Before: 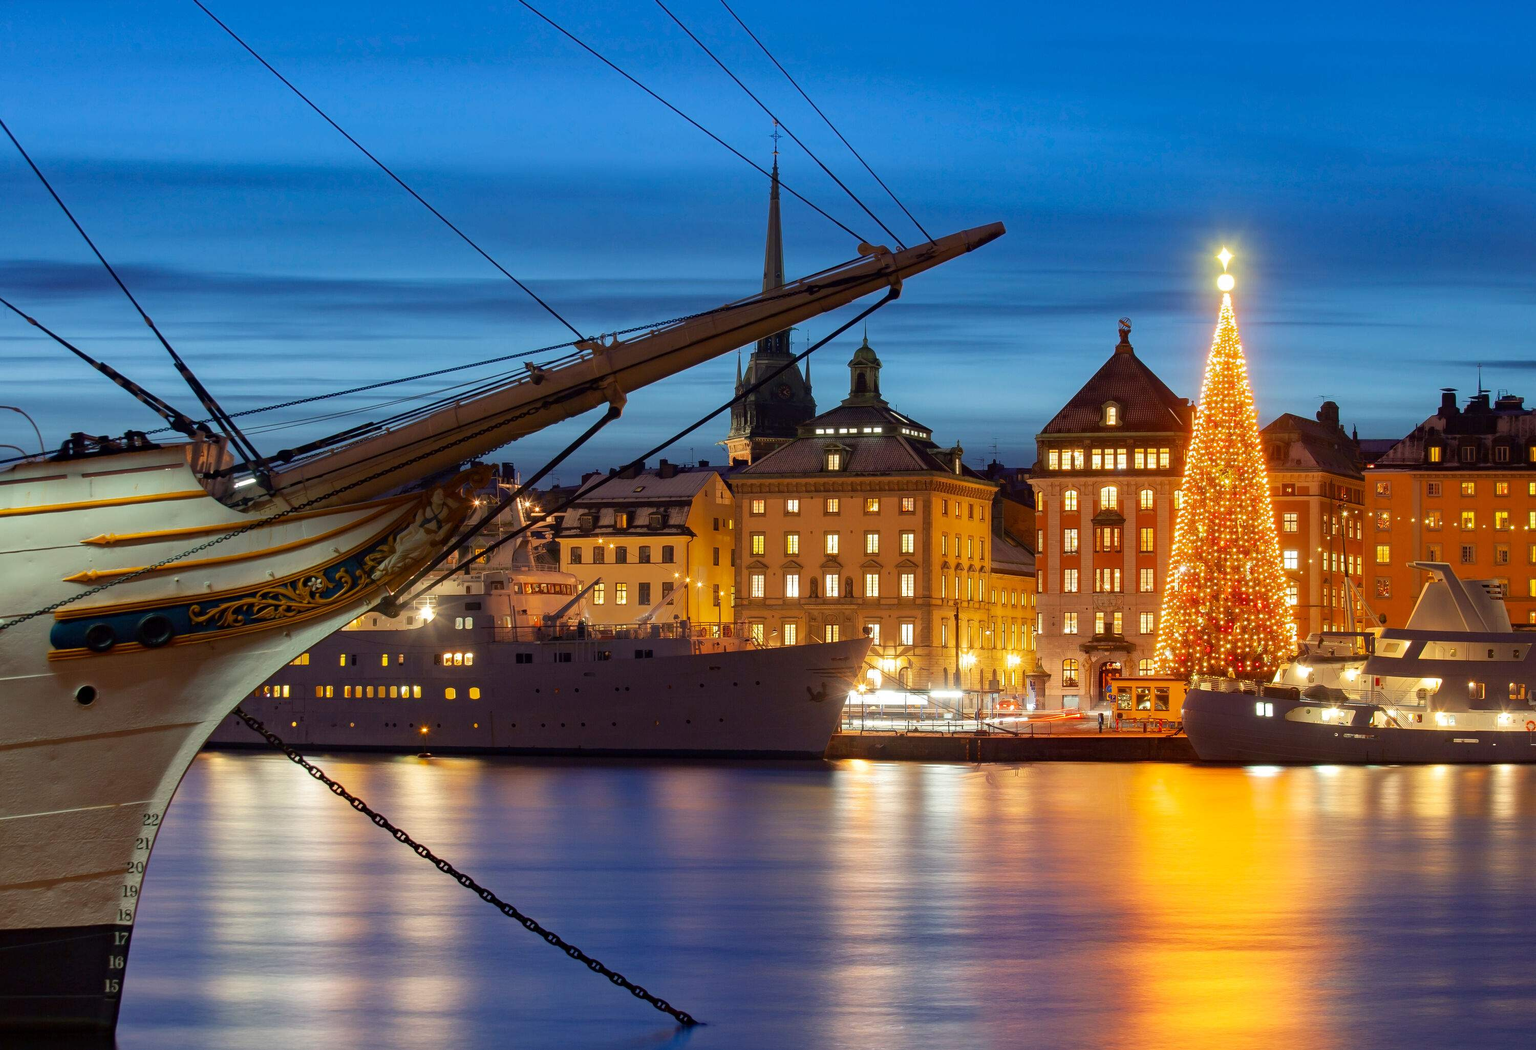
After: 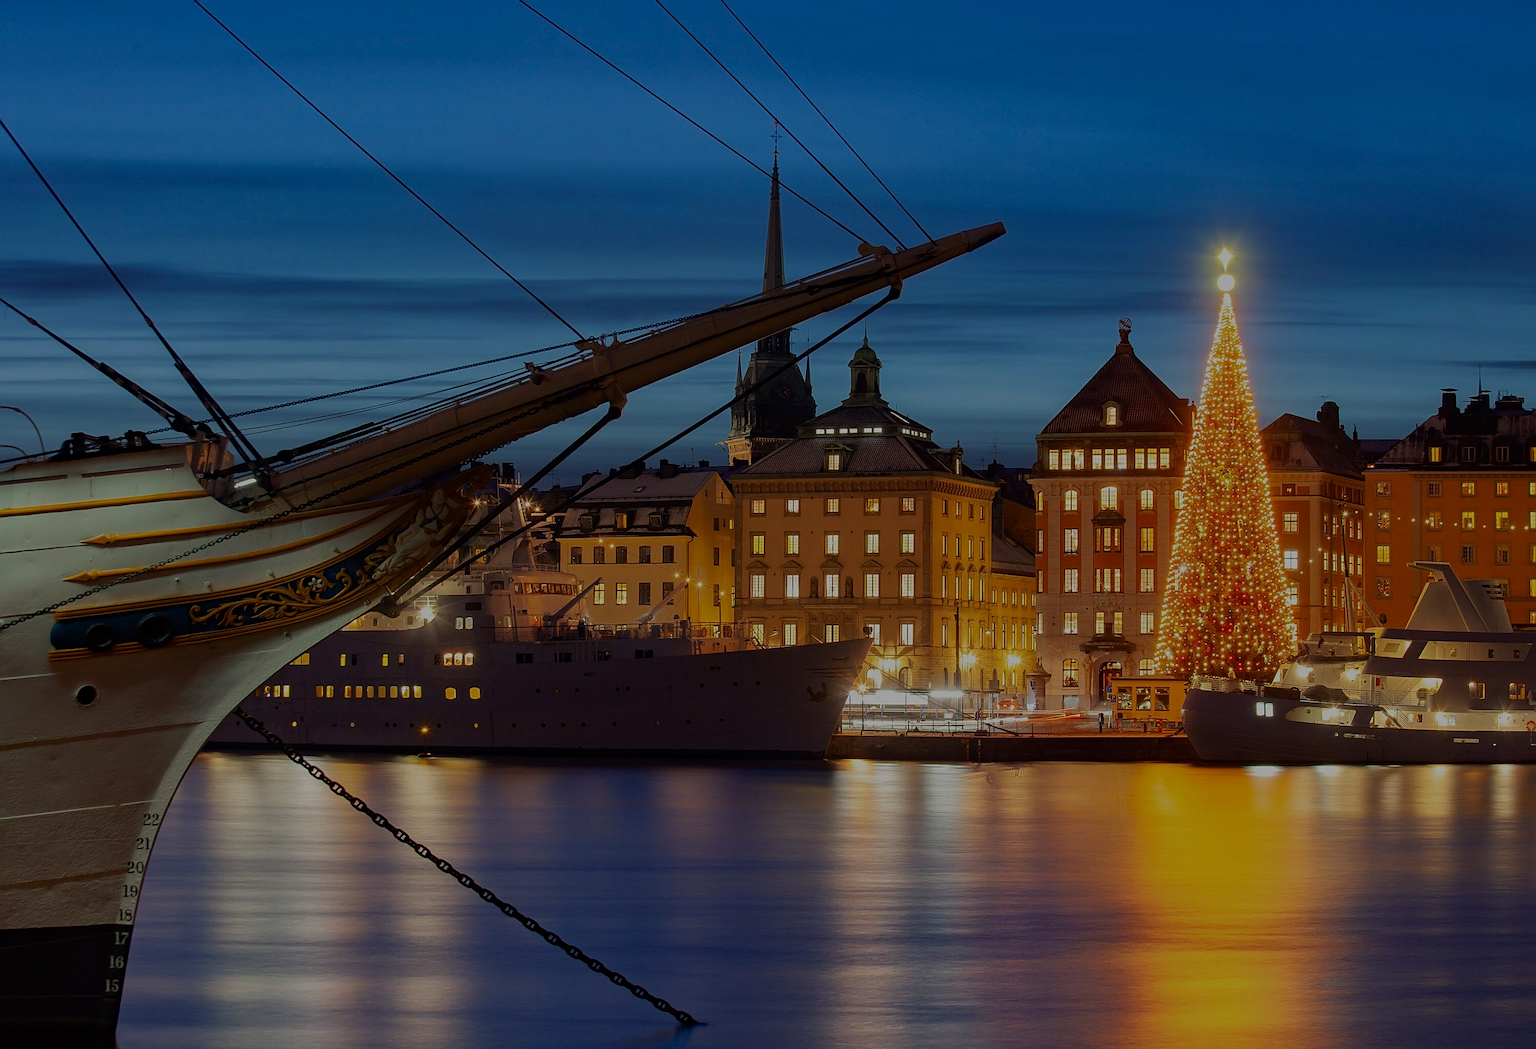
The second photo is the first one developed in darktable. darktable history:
sharpen: on, module defaults
exposure: exposure -1.475 EV, compensate highlight preservation false
